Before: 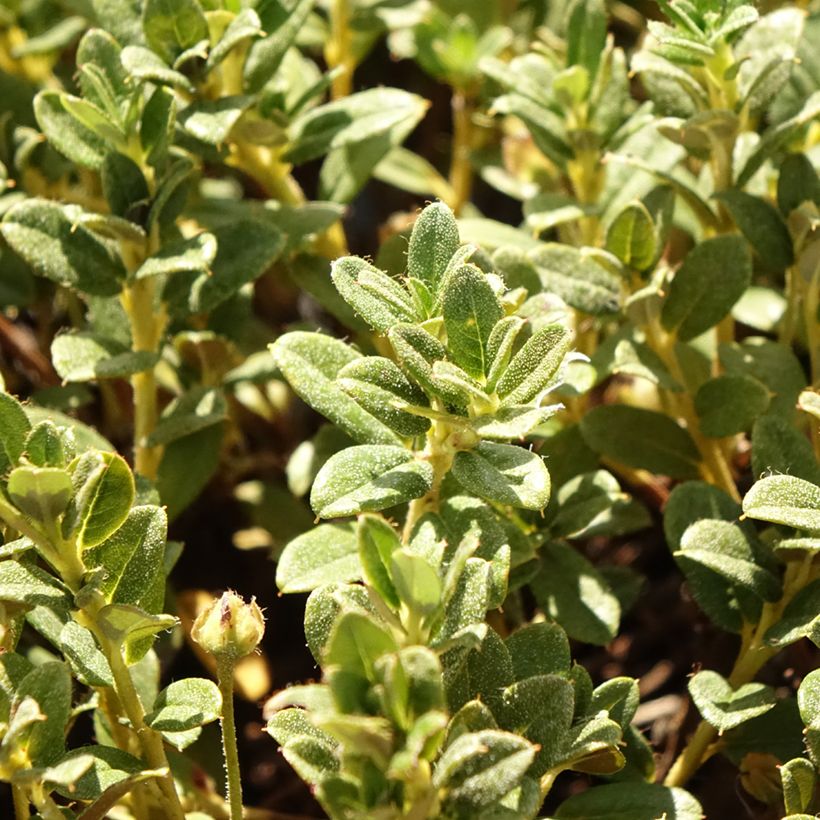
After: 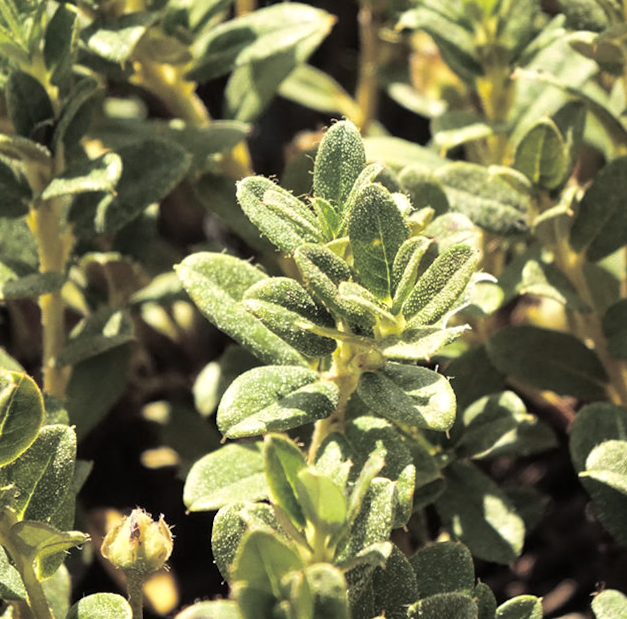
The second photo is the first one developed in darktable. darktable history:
crop and rotate: left 11.831%, top 11.346%, right 13.429%, bottom 13.899%
rotate and perspective: lens shift (vertical) 0.048, lens shift (horizontal) -0.024, automatic cropping off
split-toning: shadows › hue 43.2°, shadows › saturation 0, highlights › hue 50.4°, highlights › saturation 1
shadows and highlights: white point adjustment 1, soften with gaussian
